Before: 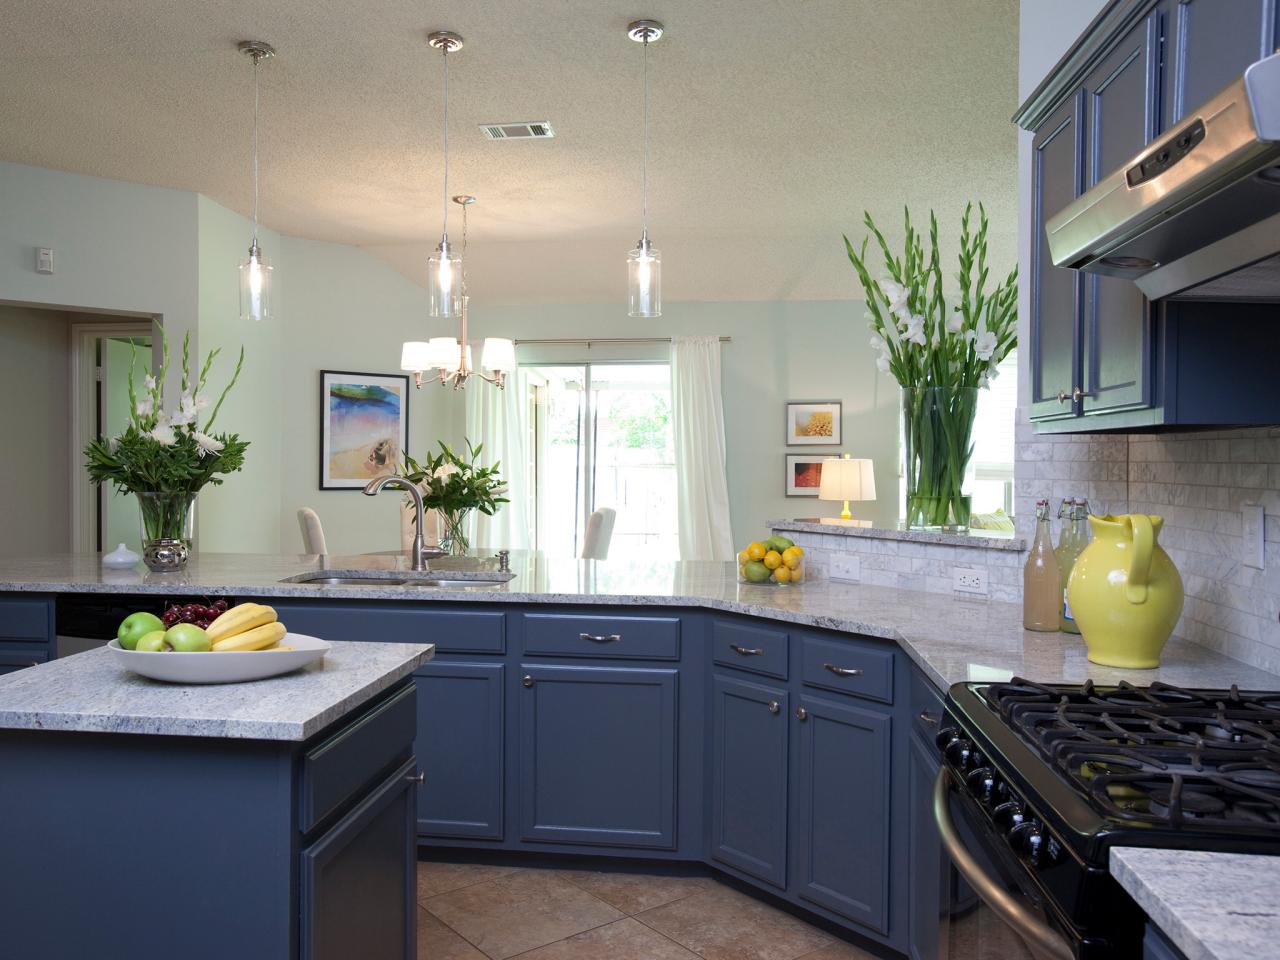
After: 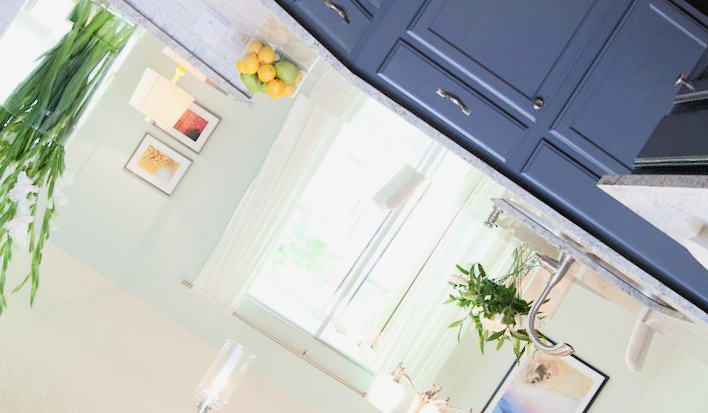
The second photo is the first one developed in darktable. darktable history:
crop and rotate: angle 147.14°, left 9.087%, top 15.611%, right 4.358%, bottom 17.046%
contrast brightness saturation: saturation -0.052
filmic rgb: black relative exposure -7.32 EV, white relative exposure 5.09 EV, hardness 3.21
exposure: black level correction 0, exposure 1.103 EV, compensate highlight preservation false
tone equalizer: -8 EV -0.4 EV, -7 EV -0.358 EV, -6 EV -0.359 EV, -5 EV -0.204 EV, -3 EV 0.244 EV, -2 EV 0.307 EV, -1 EV 0.394 EV, +0 EV 0.42 EV
